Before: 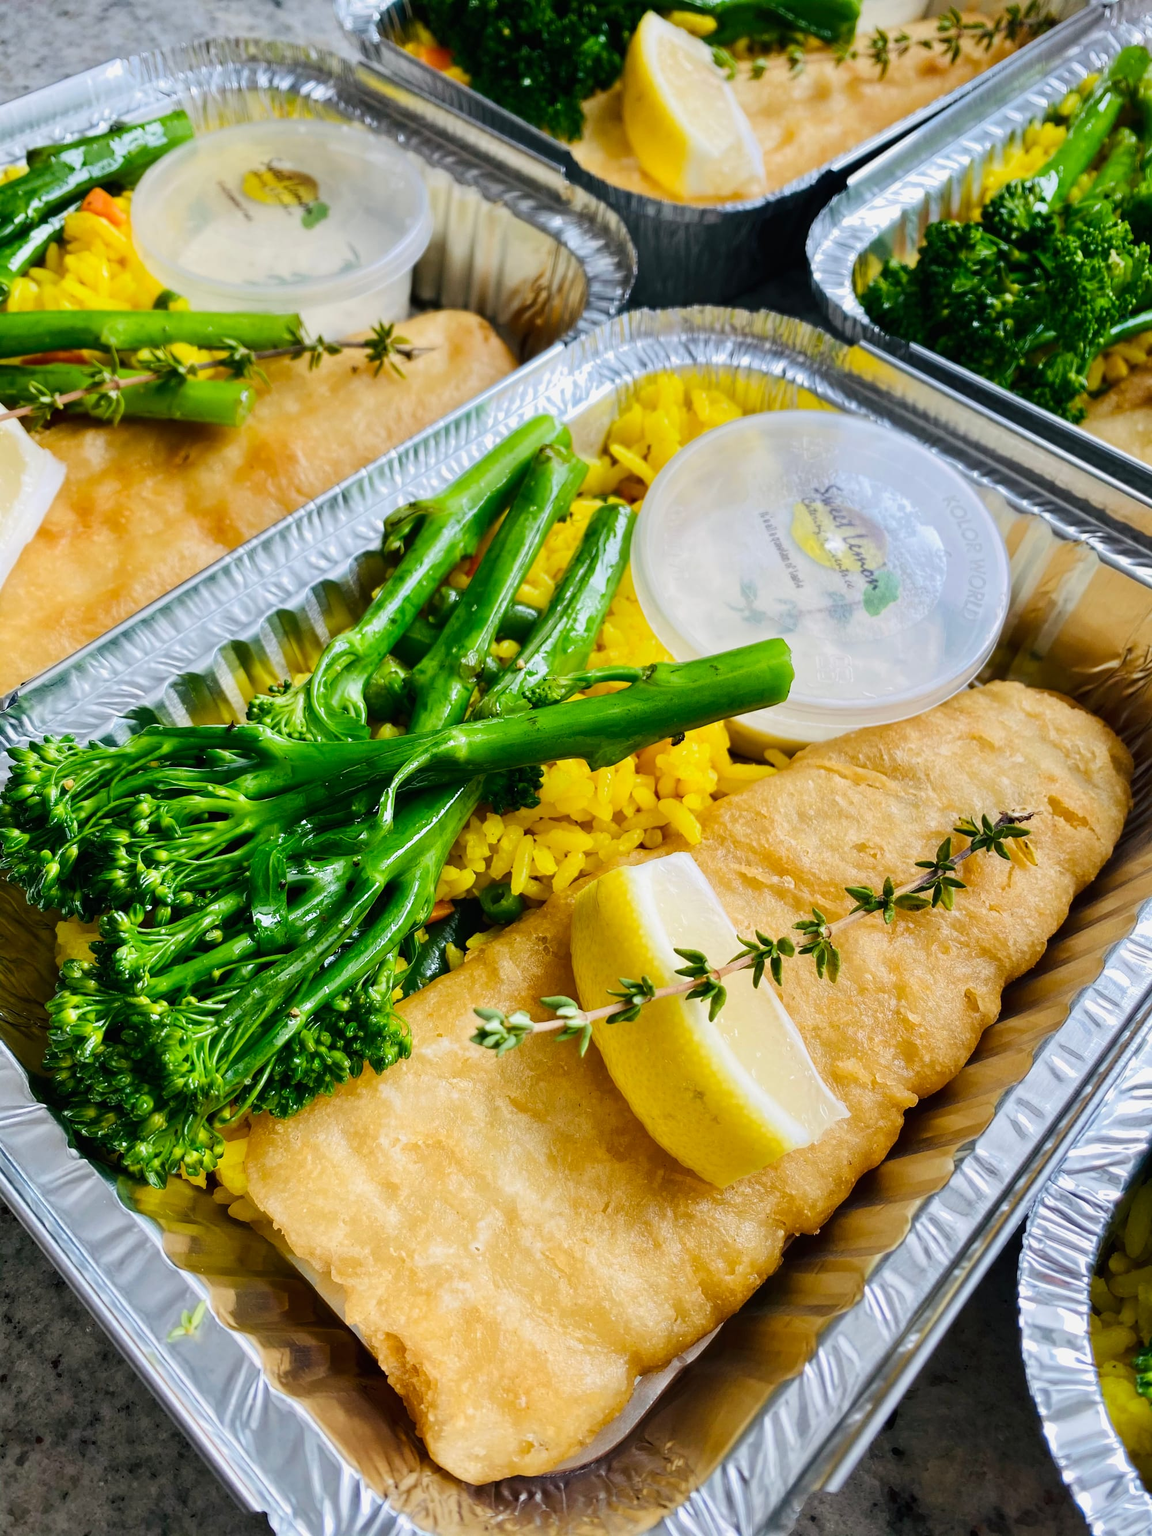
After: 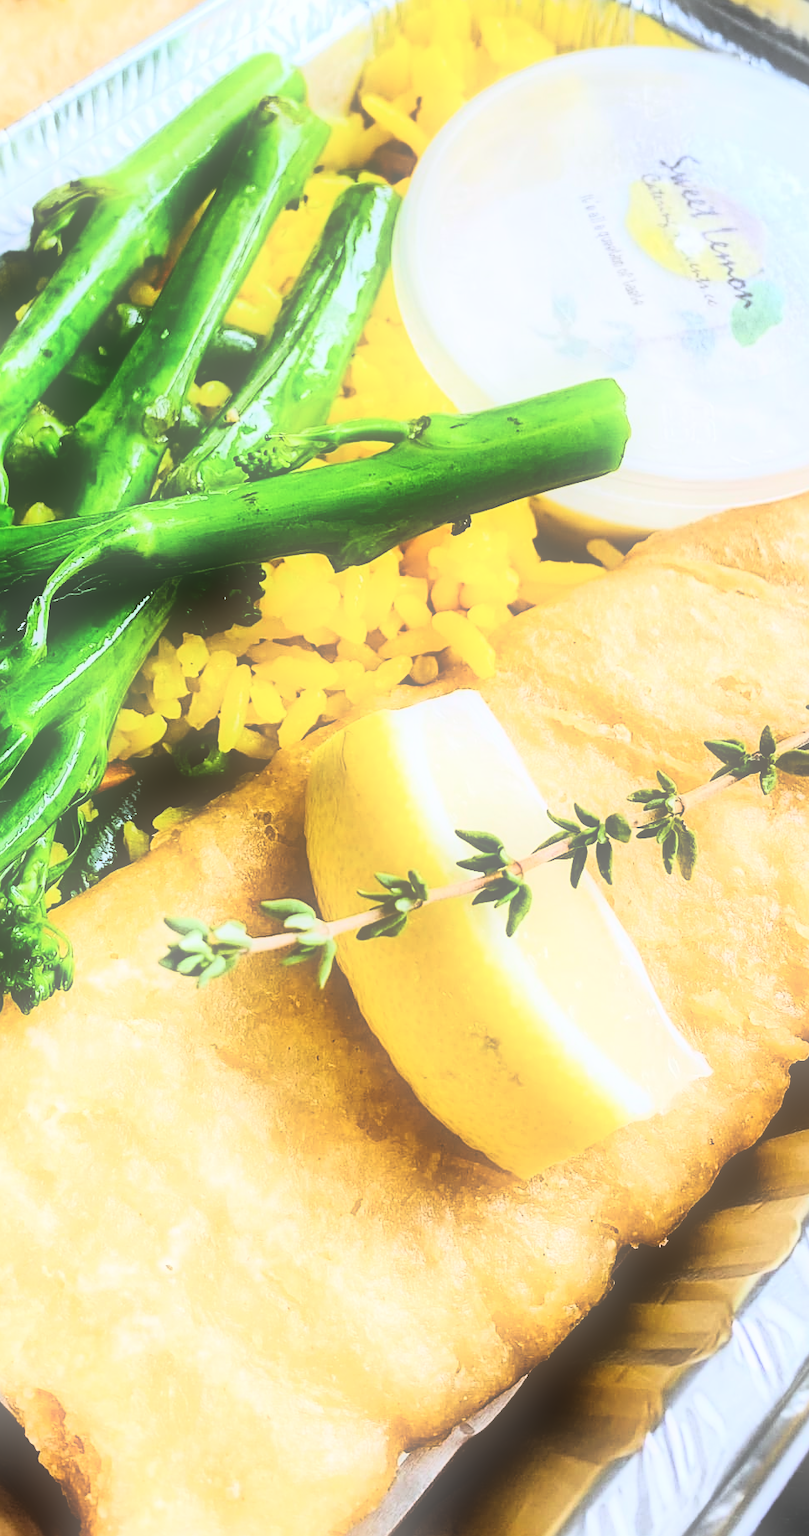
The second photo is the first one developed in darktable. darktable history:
shadows and highlights: shadows 37.27, highlights -28.18, soften with gaussian
sharpen: on, module defaults
soften: size 60.24%, saturation 65.46%, brightness 0.506 EV, mix 25.7%
crop: left 31.379%, top 24.658%, right 20.326%, bottom 6.628%
rgb curve: curves: ch0 [(0, 0) (0.21, 0.15) (0.24, 0.21) (0.5, 0.75) (0.75, 0.96) (0.89, 0.99) (1, 1)]; ch1 [(0, 0.02) (0.21, 0.13) (0.25, 0.2) (0.5, 0.67) (0.75, 0.9) (0.89, 0.97) (1, 1)]; ch2 [(0, 0.02) (0.21, 0.13) (0.25, 0.2) (0.5, 0.67) (0.75, 0.9) (0.89, 0.97) (1, 1)], compensate middle gray true
white balance: red 0.976, blue 1.04
base curve: curves: ch0 [(0, 0) (0.74, 0.67) (1, 1)]
